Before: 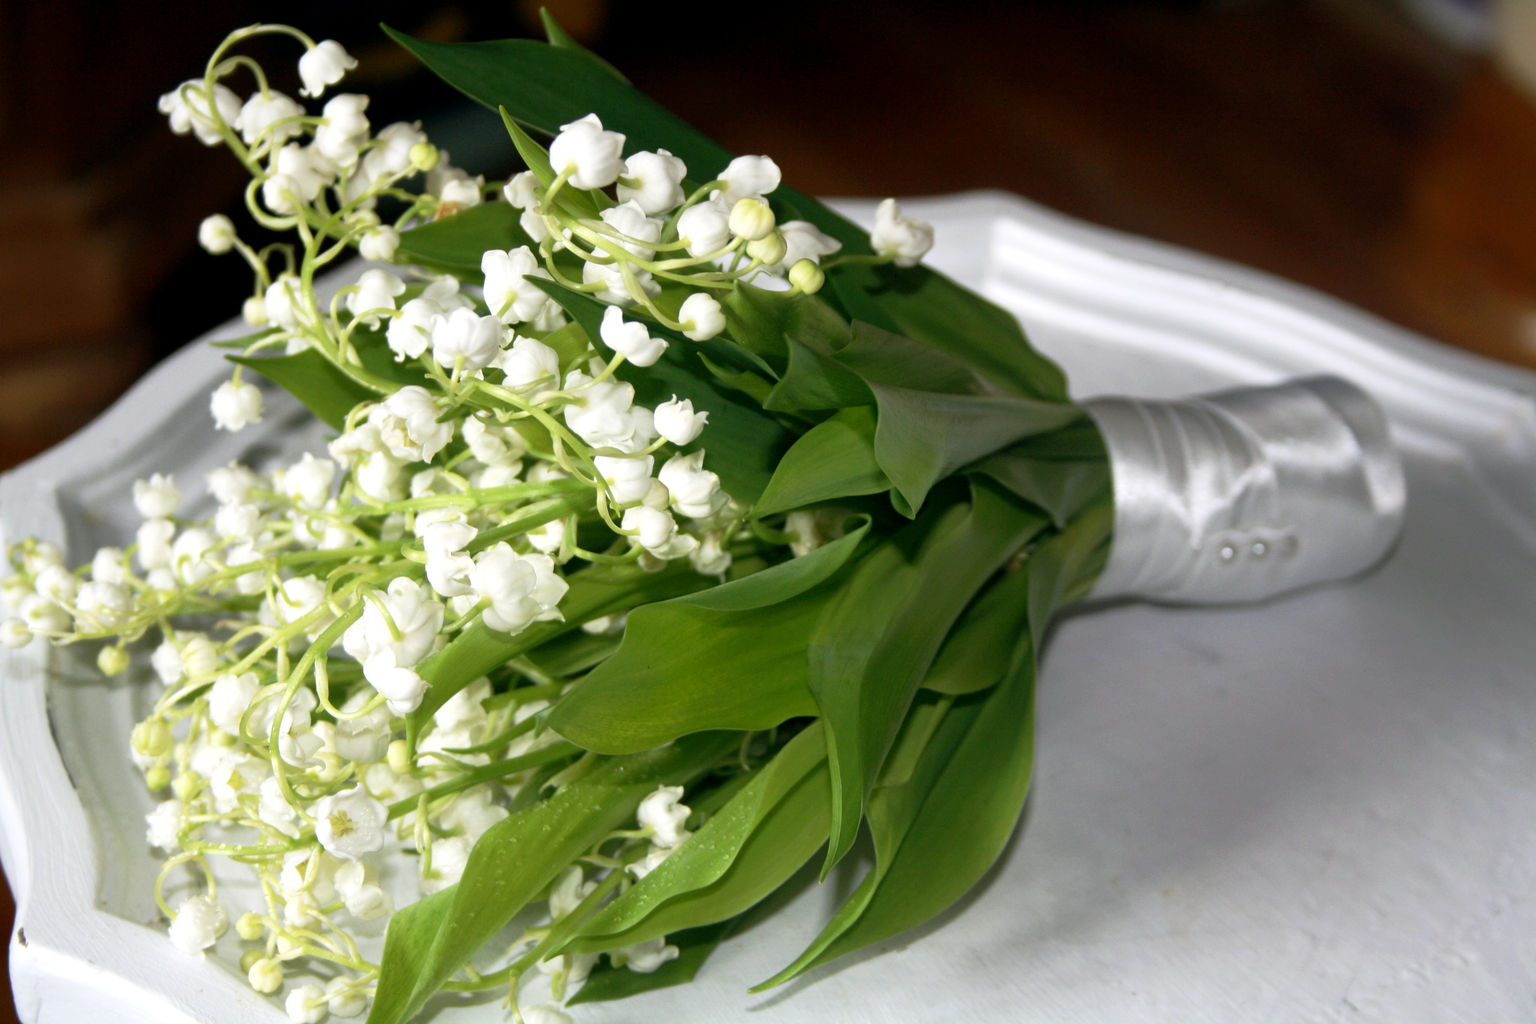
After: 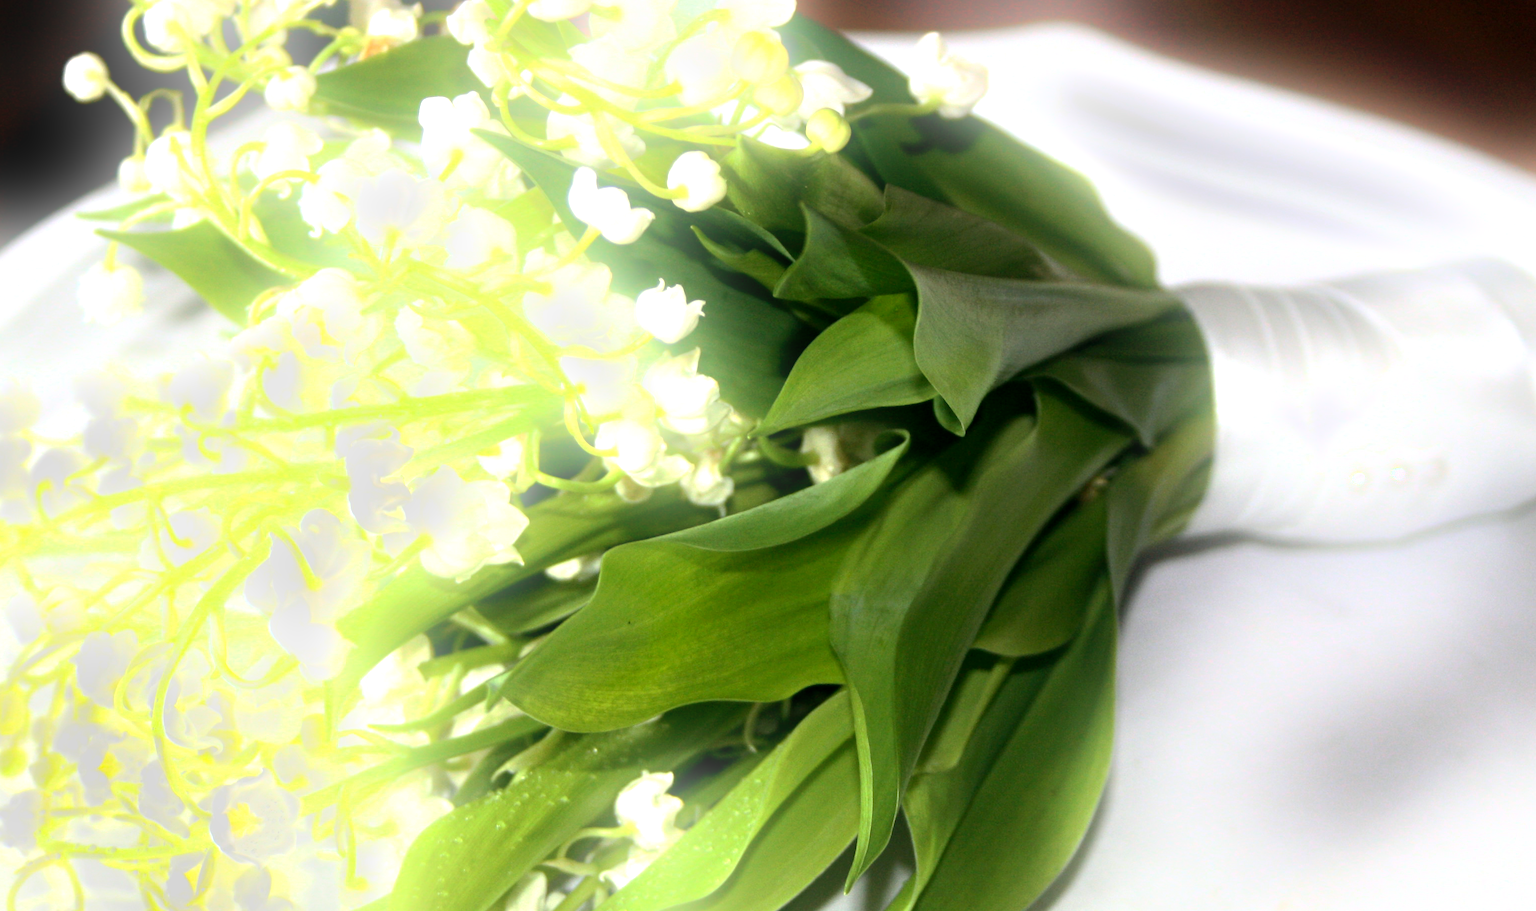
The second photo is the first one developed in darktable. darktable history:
tone equalizer: -8 EV -0.75 EV, -7 EV -0.7 EV, -6 EV -0.6 EV, -5 EV -0.4 EV, -3 EV 0.4 EV, -2 EV 0.6 EV, -1 EV 0.7 EV, +0 EV 0.75 EV, edges refinement/feathering 500, mask exposure compensation -1.57 EV, preserve details no
exposure: black level correction 0.001, exposure 0.5 EV, compensate exposure bias true, compensate highlight preservation false
bloom: threshold 82.5%, strength 16.25%
crop: left 9.712%, top 16.928%, right 10.845%, bottom 12.332%
